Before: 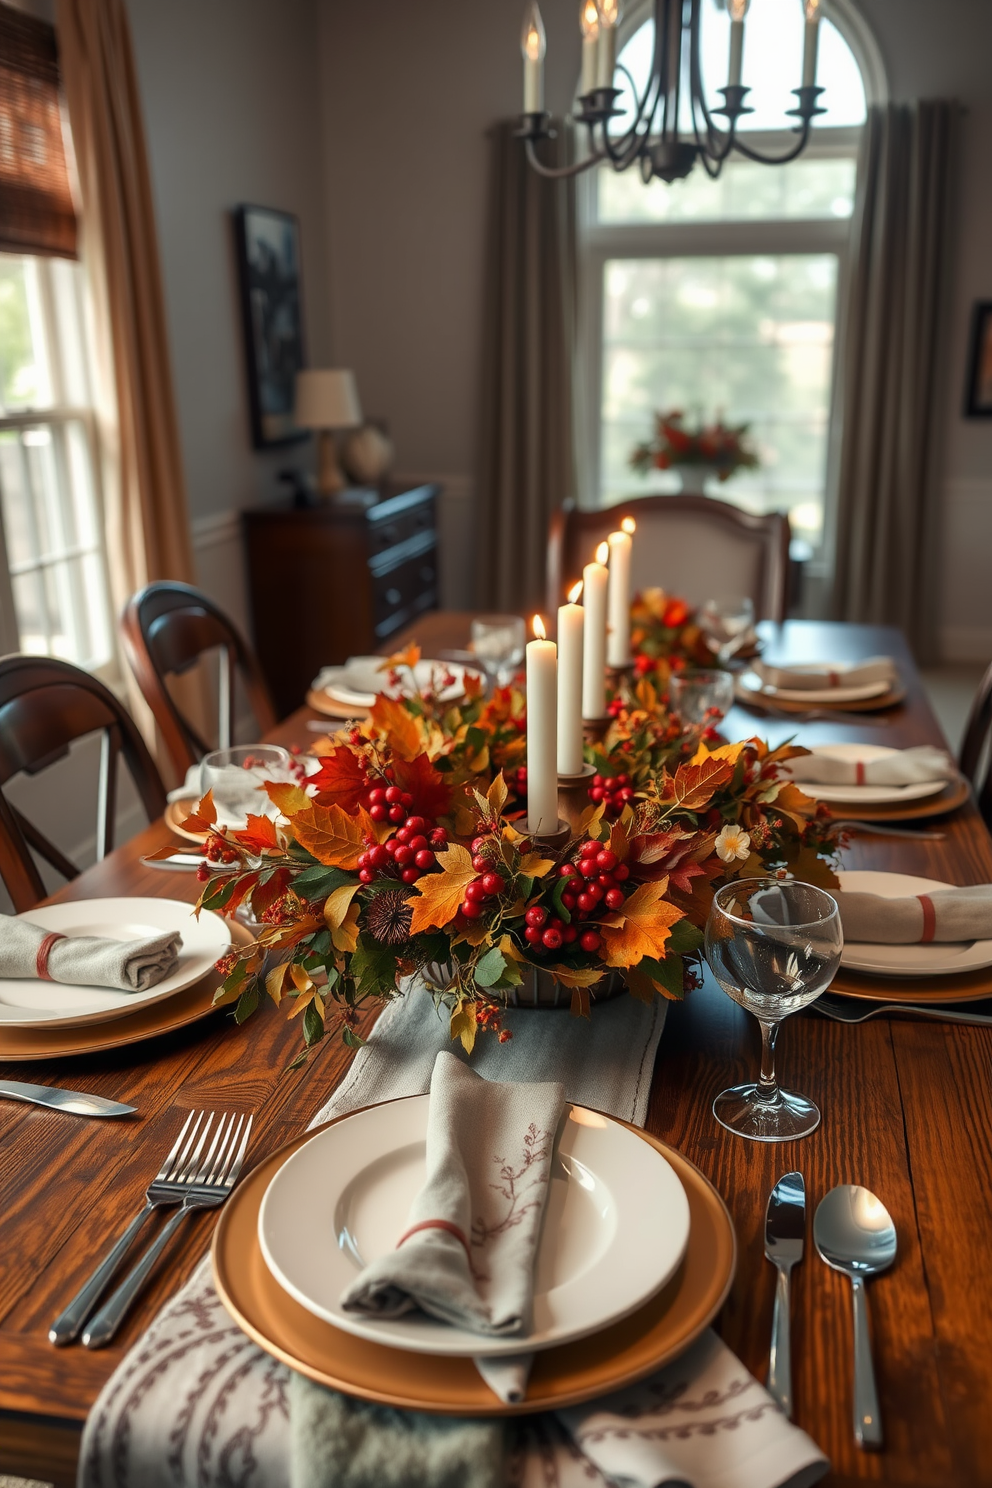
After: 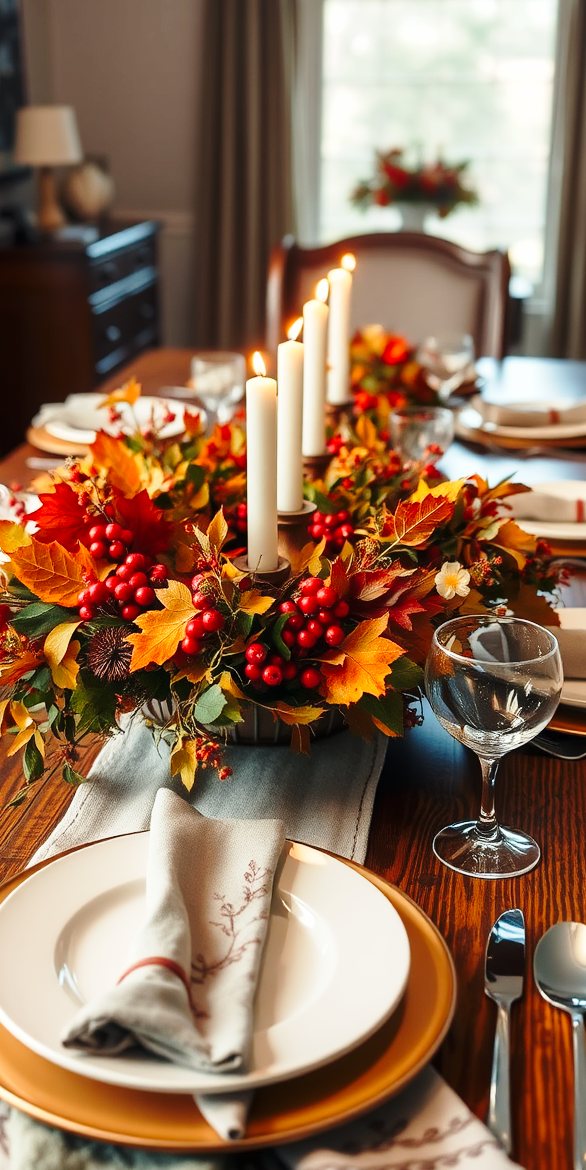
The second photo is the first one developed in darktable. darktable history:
base curve: curves: ch0 [(0, 0) (0.028, 0.03) (0.121, 0.232) (0.46, 0.748) (0.859, 0.968) (1, 1)], preserve colors none
crop and rotate: left 28.256%, top 17.734%, right 12.656%, bottom 3.573%
